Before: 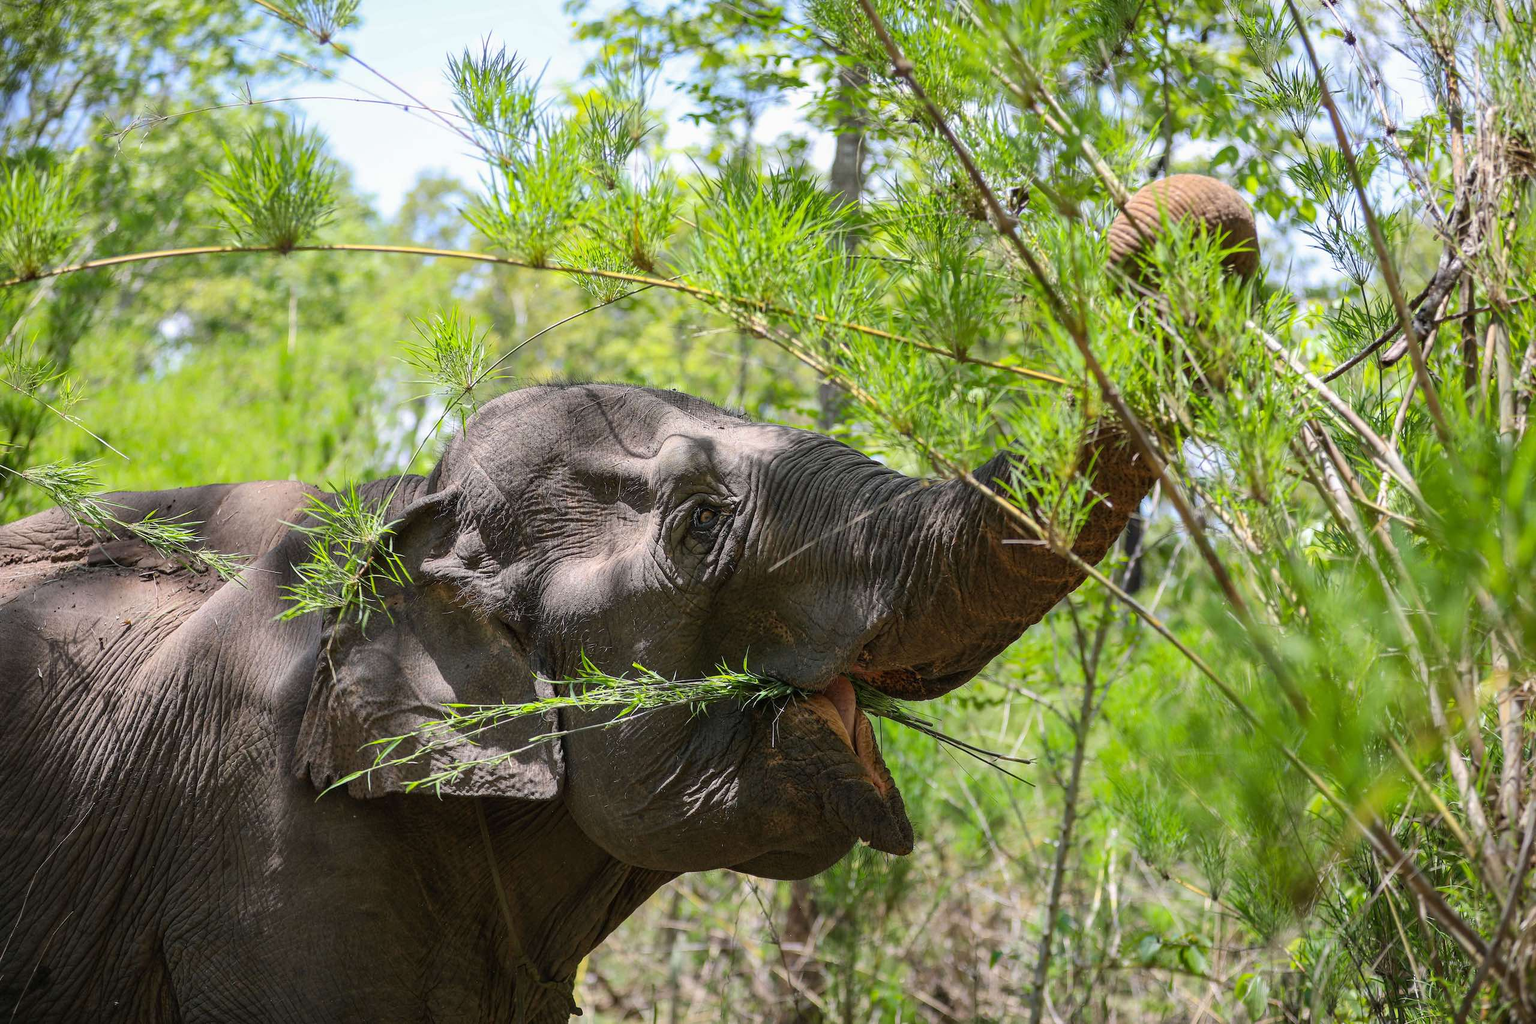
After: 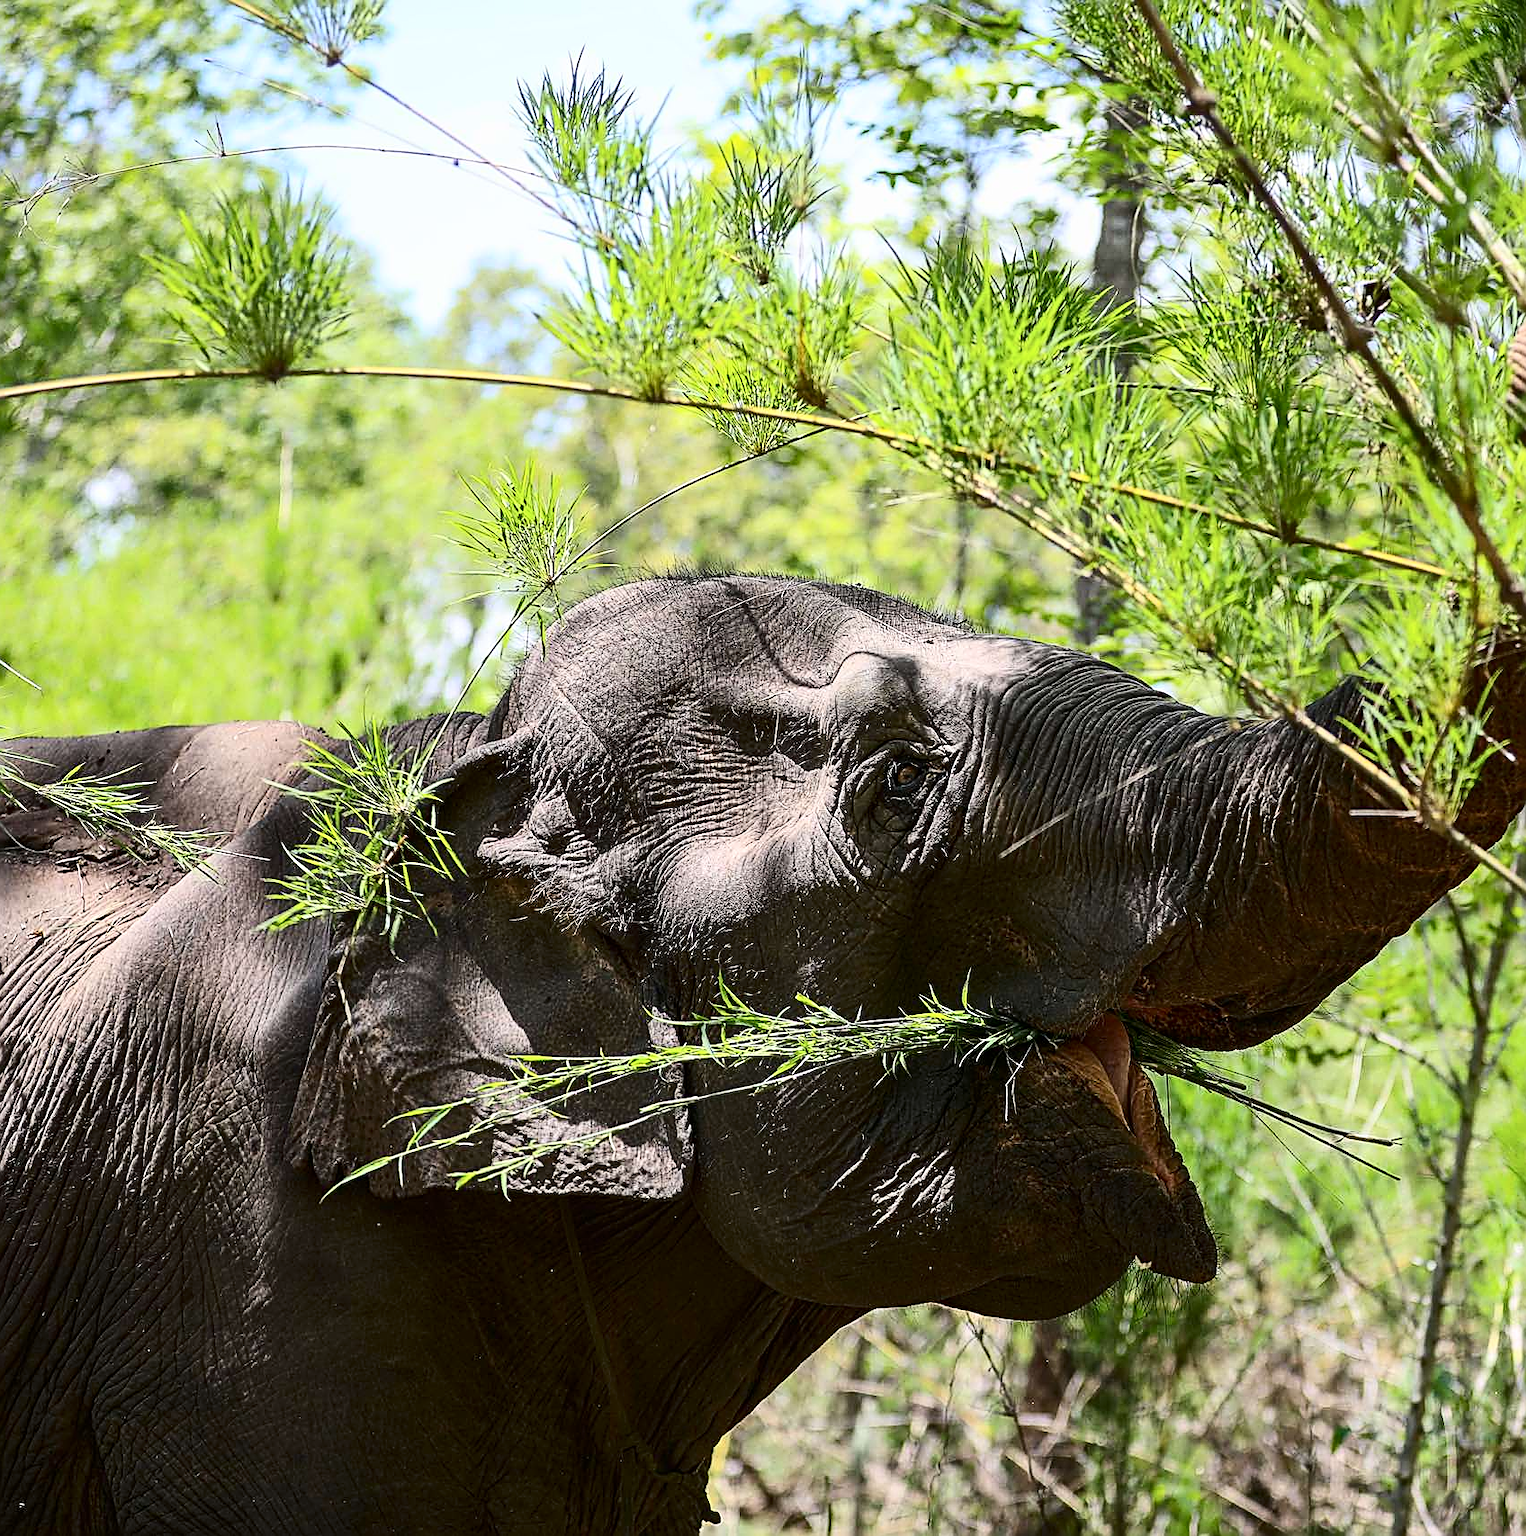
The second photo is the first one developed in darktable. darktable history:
sharpen: amount 0.984
contrast brightness saturation: contrast 0.288
crop and rotate: left 6.659%, right 27.078%
